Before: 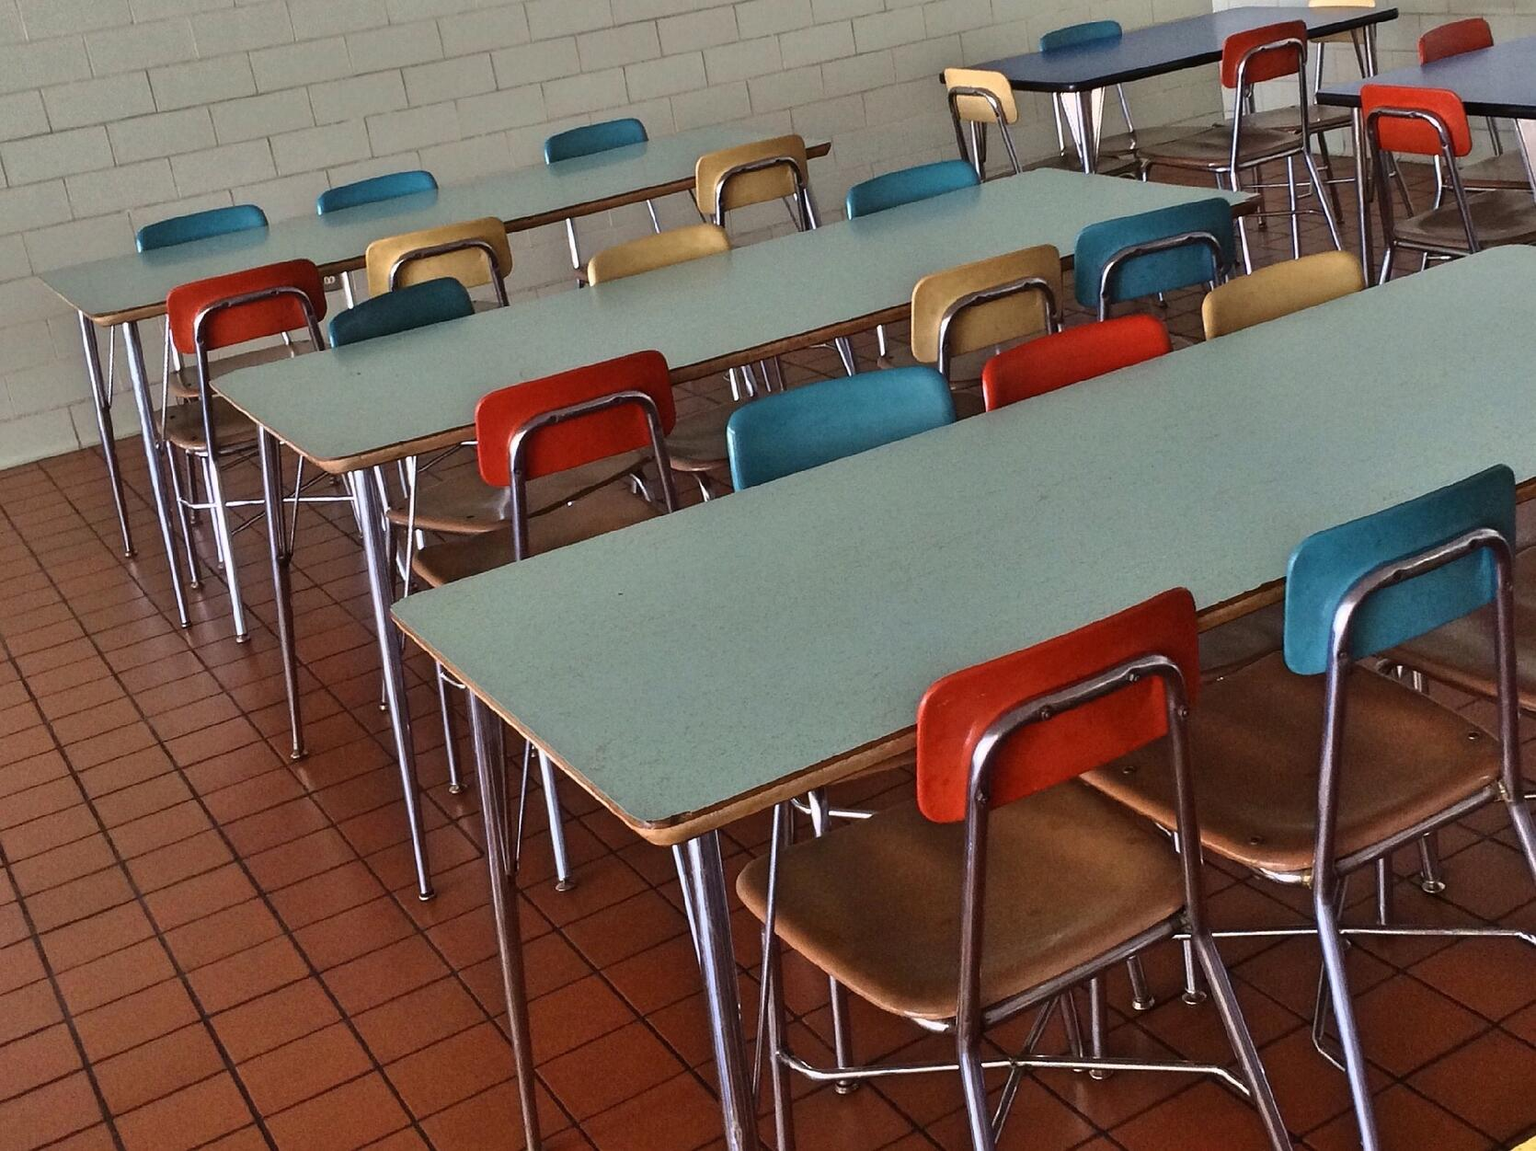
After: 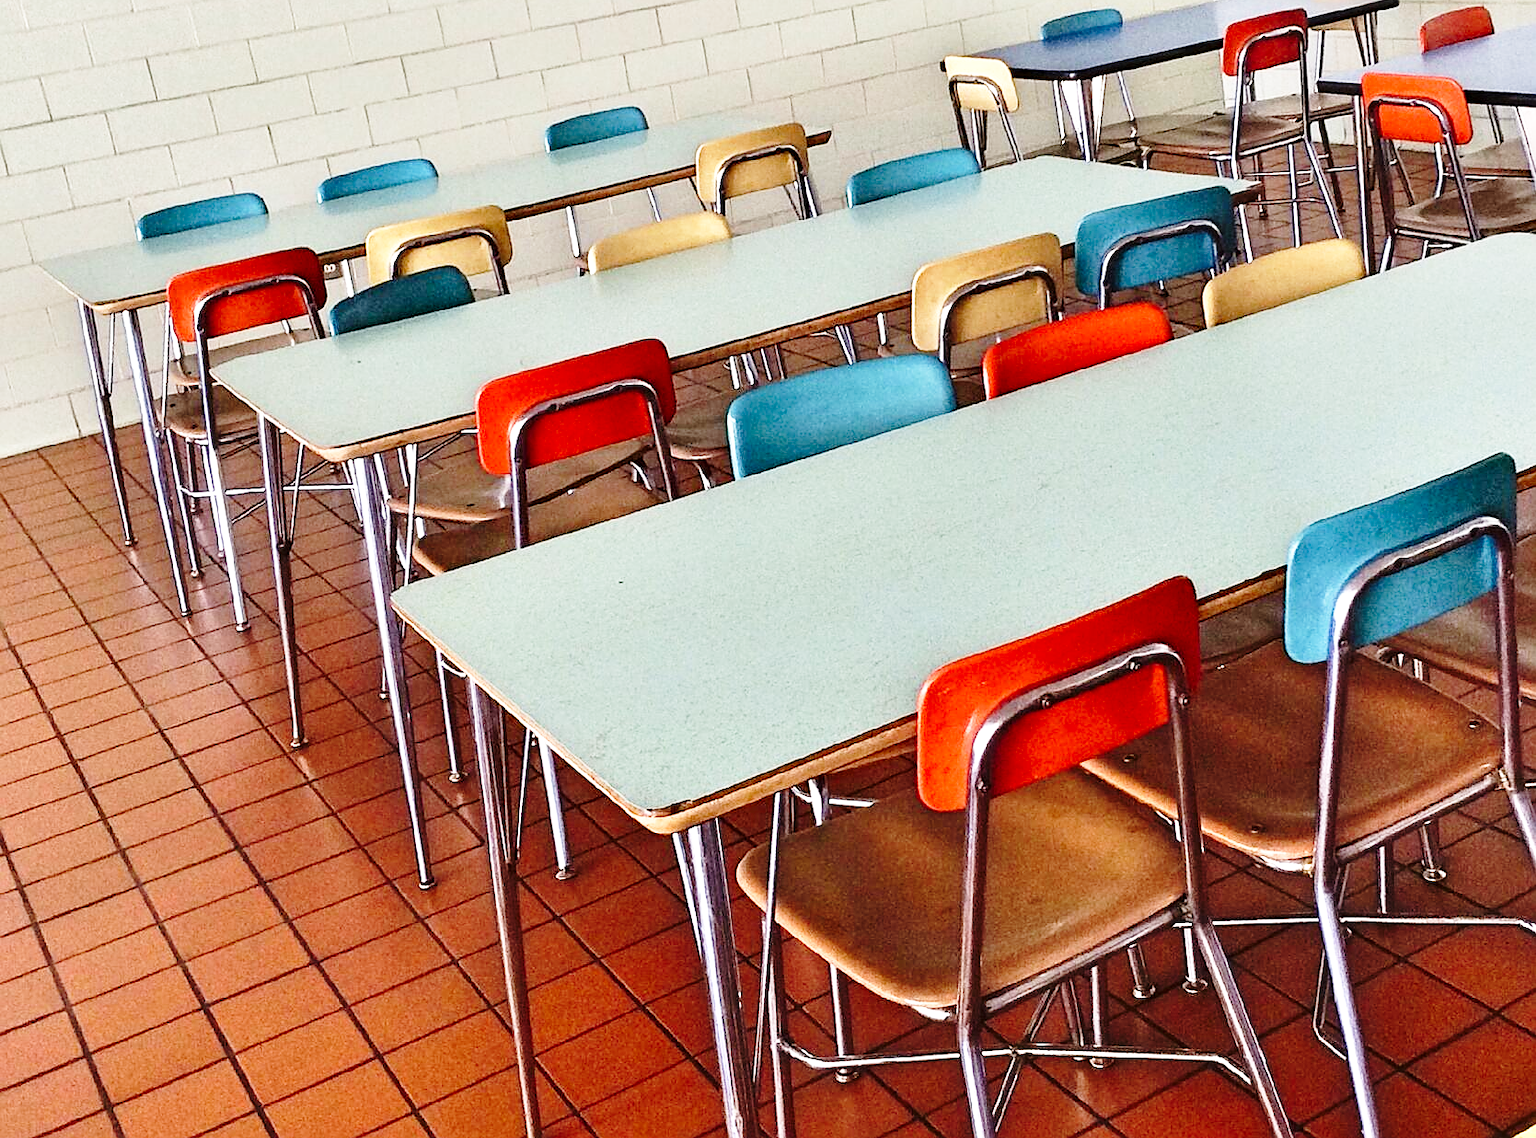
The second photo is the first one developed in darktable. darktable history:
base curve: curves: ch0 [(0, 0) (0.028, 0.03) (0.105, 0.232) (0.387, 0.748) (0.754, 0.968) (1, 1)], fusion 1, exposure shift 0.576, preserve colors none
sharpen: on, module defaults
crop: top 1.049%, right 0.001%
white balance: emerald 1
exposure: exposure 0.2 EV, compensate highlight preservation false
